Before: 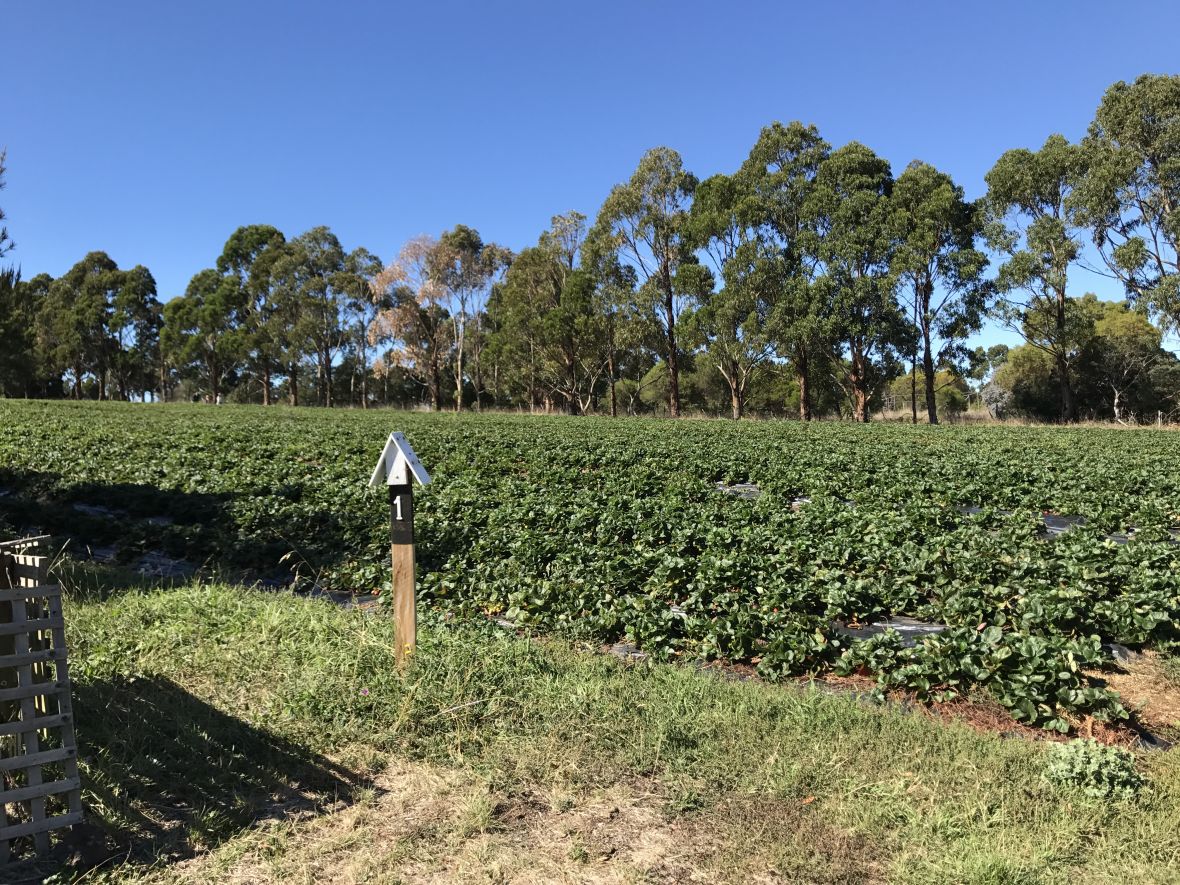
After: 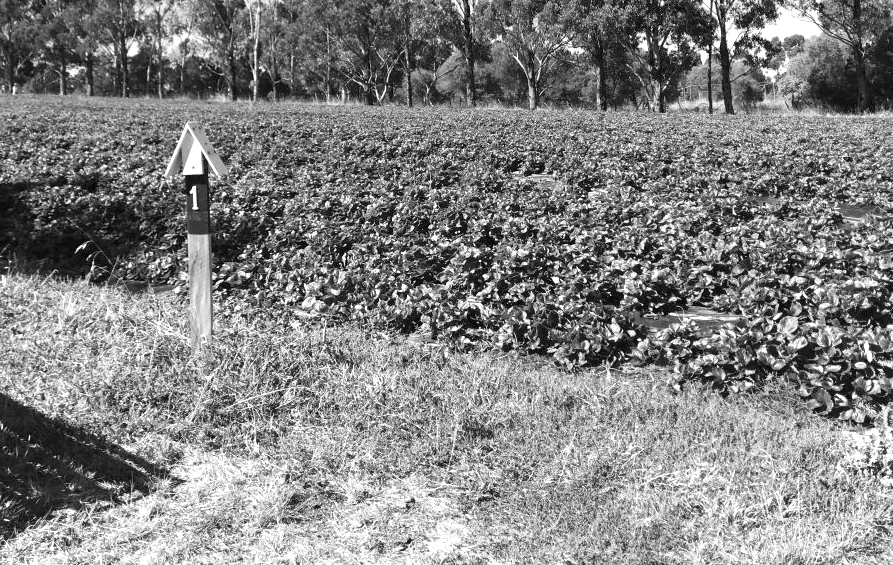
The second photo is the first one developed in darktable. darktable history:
exposure: exposure 0.6 EV, compensate highlight preservation false
monochrome: on, module defaults
crop and rotate: left 17.299%, top 35.115%, right 7.015%, bottom 1.024%
